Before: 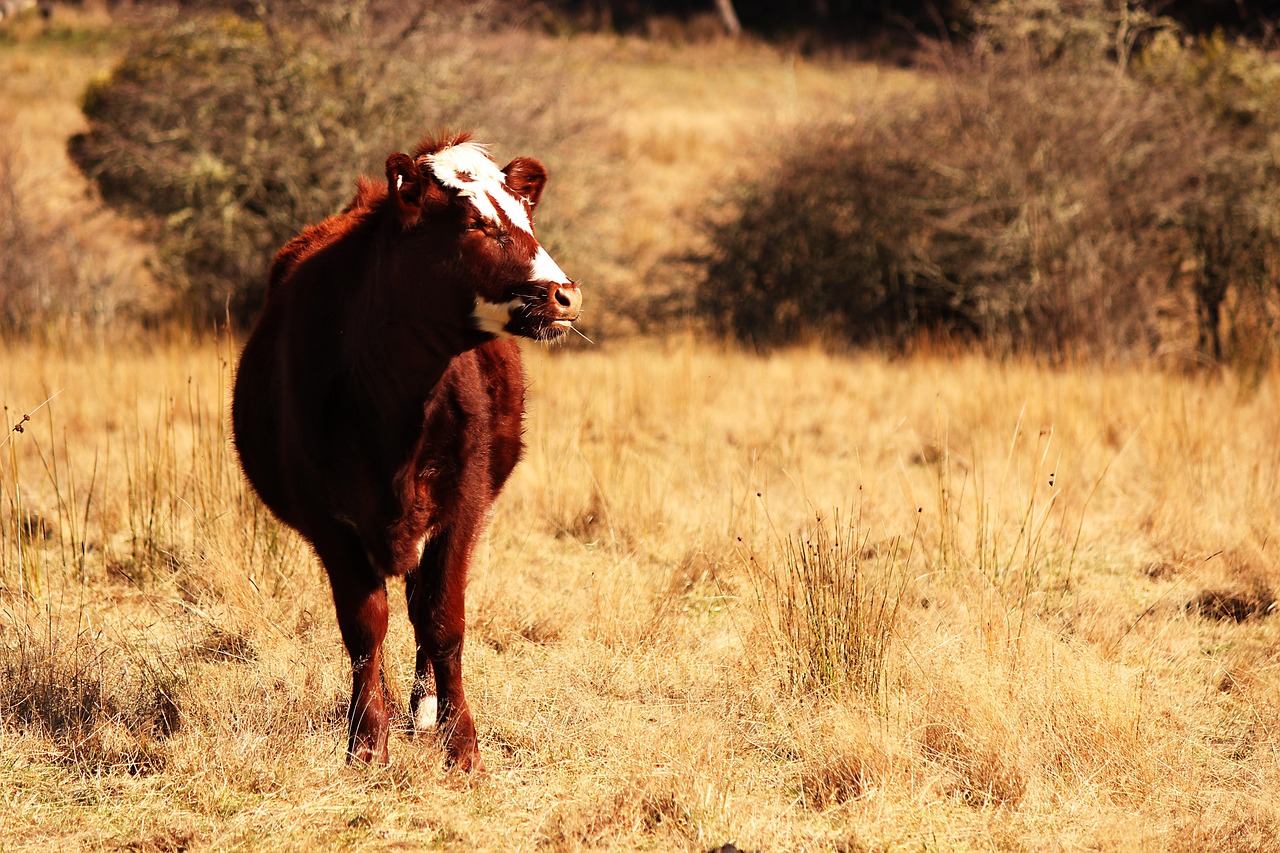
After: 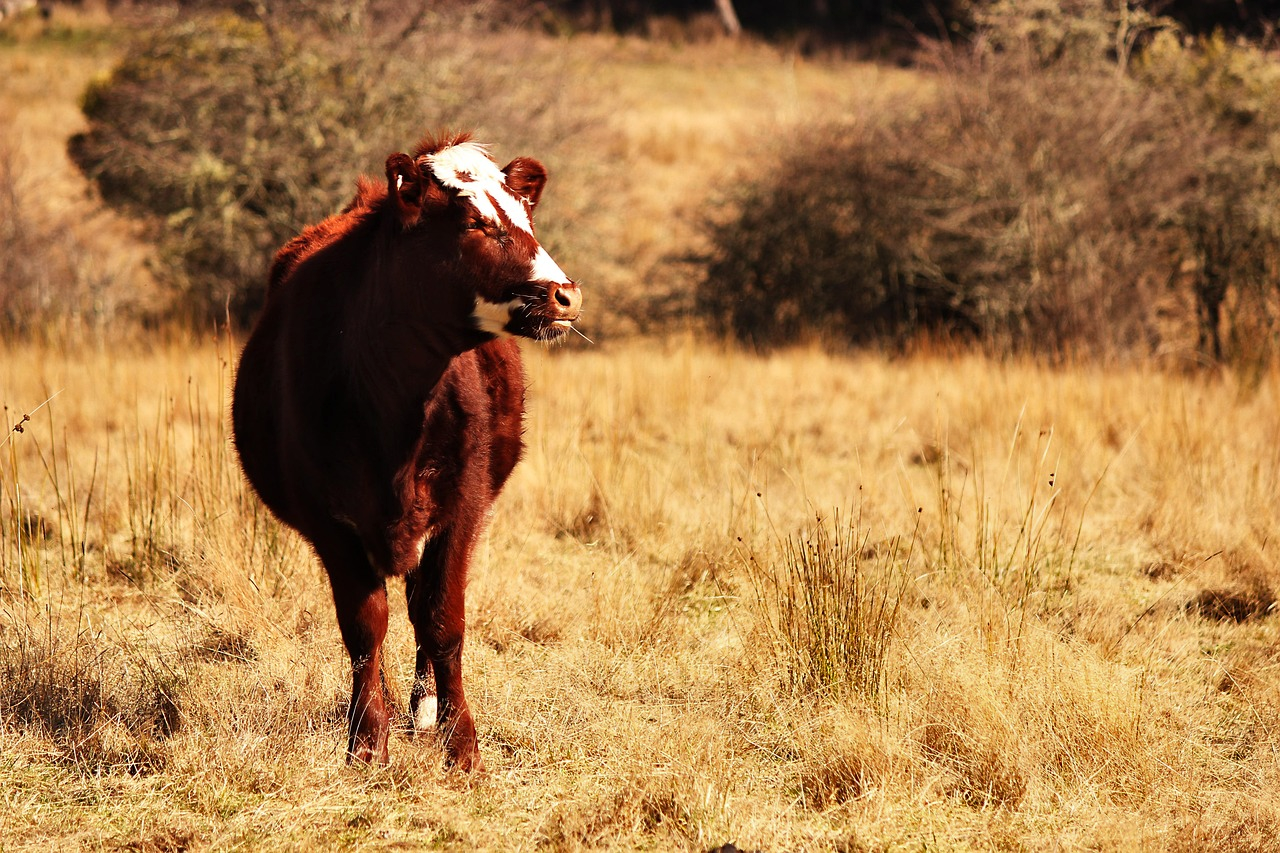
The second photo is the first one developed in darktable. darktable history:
shadows and highlights: shadows 52.59, soften with gaussian
